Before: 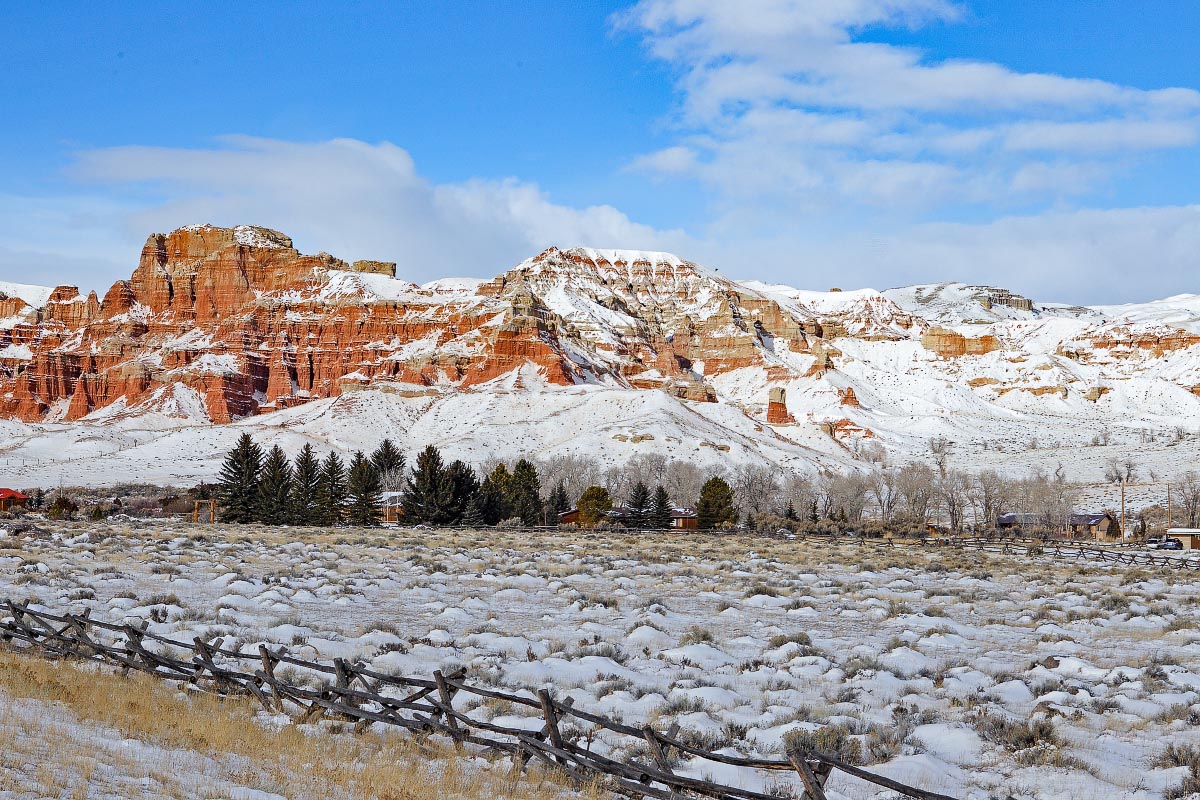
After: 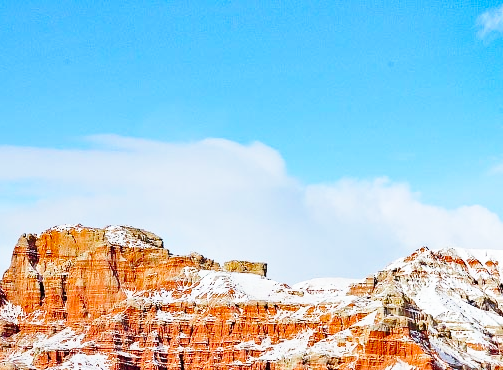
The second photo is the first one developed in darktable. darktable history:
exposure: exposure 0 EV, compensate highlight preservation false
contrast brightness saturation: saturation 0.18
base curve: curves: ch0 [(0, 0) (0.028, 0.03) (0.121, 0.232) (0.46, 0.748) (0.859, 0.968) (1, 1)], preserve colors none
crop and rotate: left 10.817%, top 0.062%, right 47.194%, bottom 53.626%
